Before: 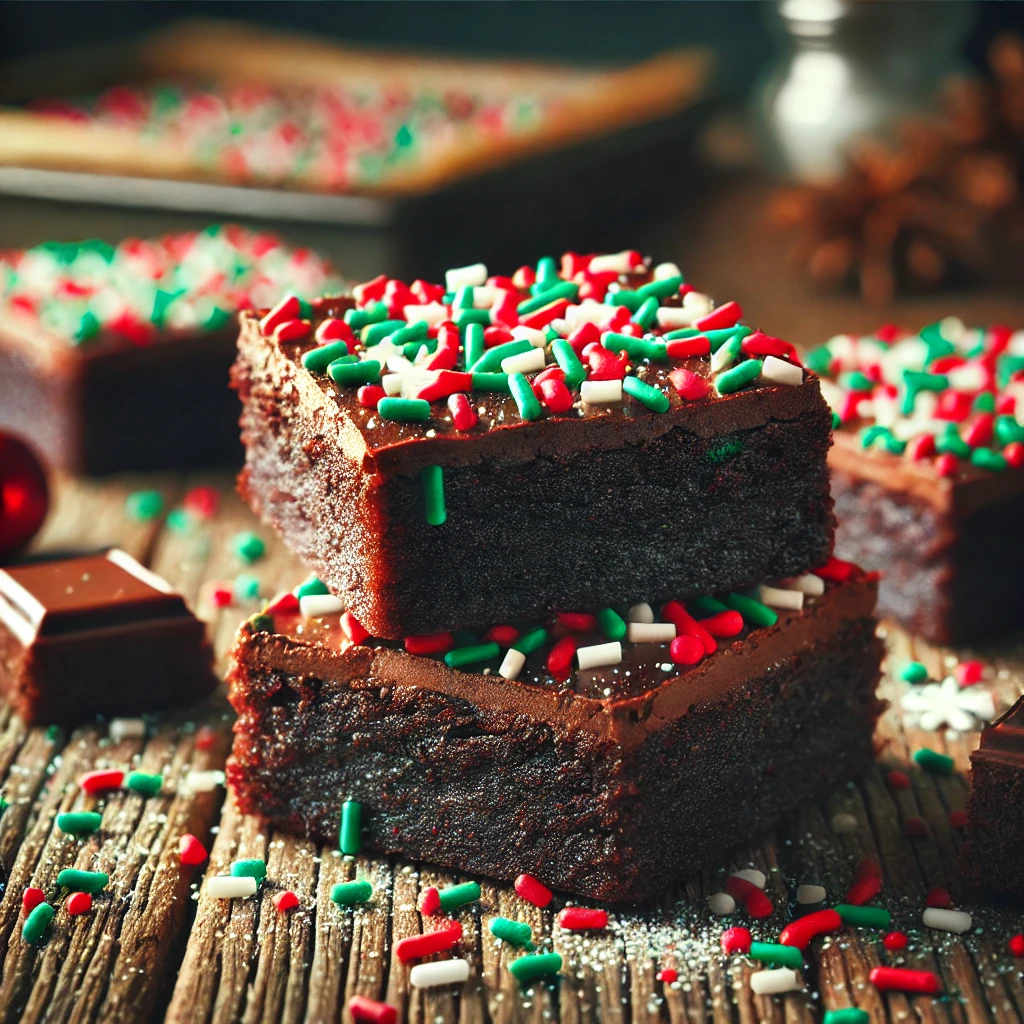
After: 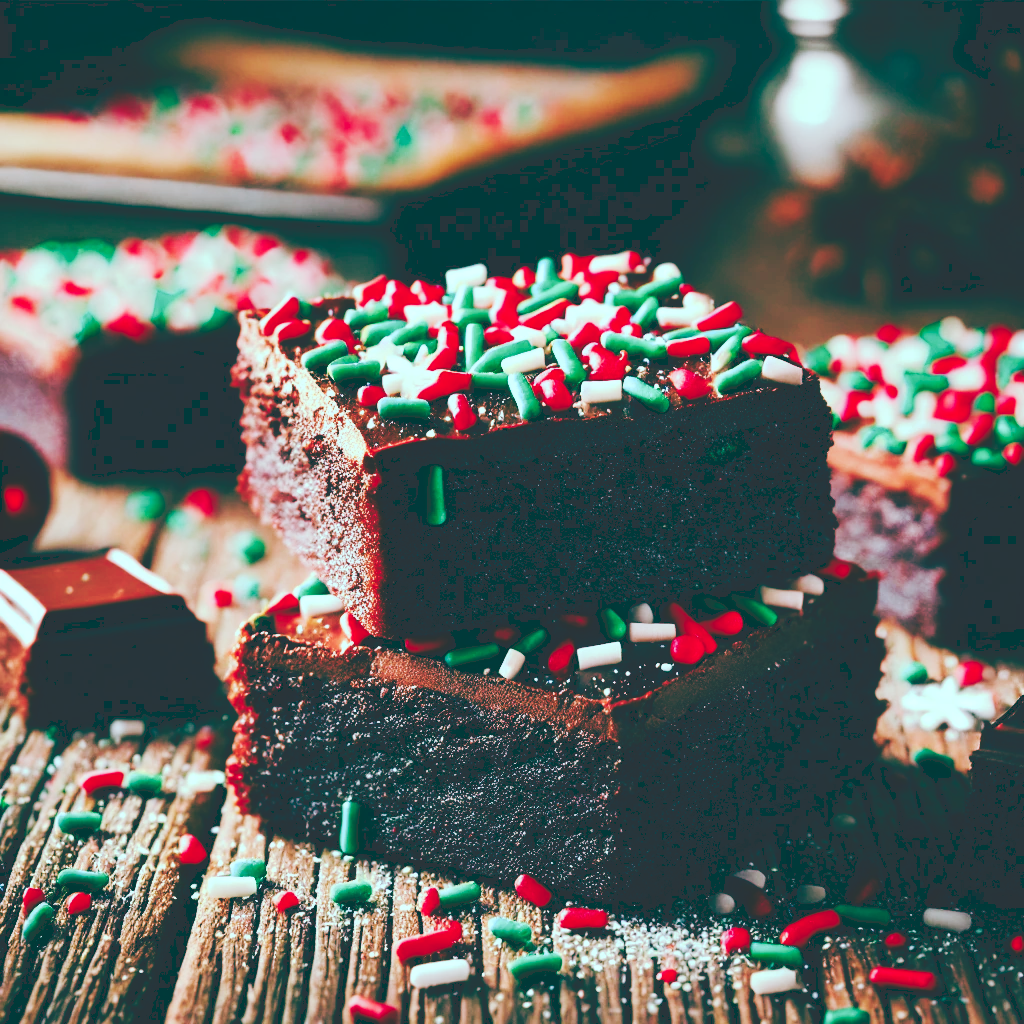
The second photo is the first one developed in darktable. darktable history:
tone curve: curves: ch0 [(0, 0) (0.003, 0.195) (0.011, 0.196) (0.025, 0.196) (0.044, 0.196) (0.069, 0.196) (0.1, 0.196) (0.136, 0.197) (0.177, 0.207) (0.224, 0.224) (0.277, 0.268) (0.335, 0.336) (0.399, 0.424) (0.468, 0.533) (0.543, 0.632) (0.623, 0.715) (0.709, 0.789) (0.801, 0.85) (0.898, 0.906) (1, 1)], preserve colors none
color look up table: target L [99.1, 92.52, 90.71, 87.19, 84.14, 77.37, 58.74, 58.21, 54.66, 55.51, 28.96, 19.54, 201.43, 79.78, 70.91, 61.81, 51.09, 49.32, 46.79, 40.08, 39.01, 33.29, 14.94, 15.26, 92.08, 64.76, 76.39, 66.47, 65.52, 55.17, 66.71, 55.45, 53.19, 41.2, 42.24, 39.83, 36.45, 32.63, 32.97, 15.22, 14.79, 14.62, 89.71, 78.27, 60.99, 58.19, 44.31, 38.74, 19.75], target a [-14.84, -2.913, -11.79, -41.82, -55.27, -7.971, -51.29, -43.05, -19.09, -21.47, -37.2, -56.86, 0, 21.56, 29.88, 27.28, 60.96, 68.34, 64.32, 18.19, 5.248, 41.79, -44.41, -44.99, 5.014, 48.78, 27.46, 3.453, -0.182, 77.24, 64.82, 15.55, 22.47, 45.63, 57.37, 26.5, 10.13, 29.33, -6.605, -40.92, -37.7, -42.21, -14.43, -27.24, -24.73, -19.42, -18.18, -7.605, -54.84], target b [-1.747, 22.13, 78.98, -7.735, 17.87, -11.15, 45.71, 16.88, 44.44, 15.72, 10.41, -2.376, -0.001, -0.428, 45.17, 21.55, 20.25, 42.06, 5.076, 10.19, 27.93, 21.46, -10.6, -12.73, -16.37, -15.15, -42.9, -41.77, -9.652, -32.35, -59.19, -24.38, -81.22, -25.06, -69.85, -36.03, -53.05, -6.719, -6.742, -26.93, -33.28, -17.8, -19.93, -19.66, -21.08, -51.47, -10.65, -25.91, -12.67], num patches 49
